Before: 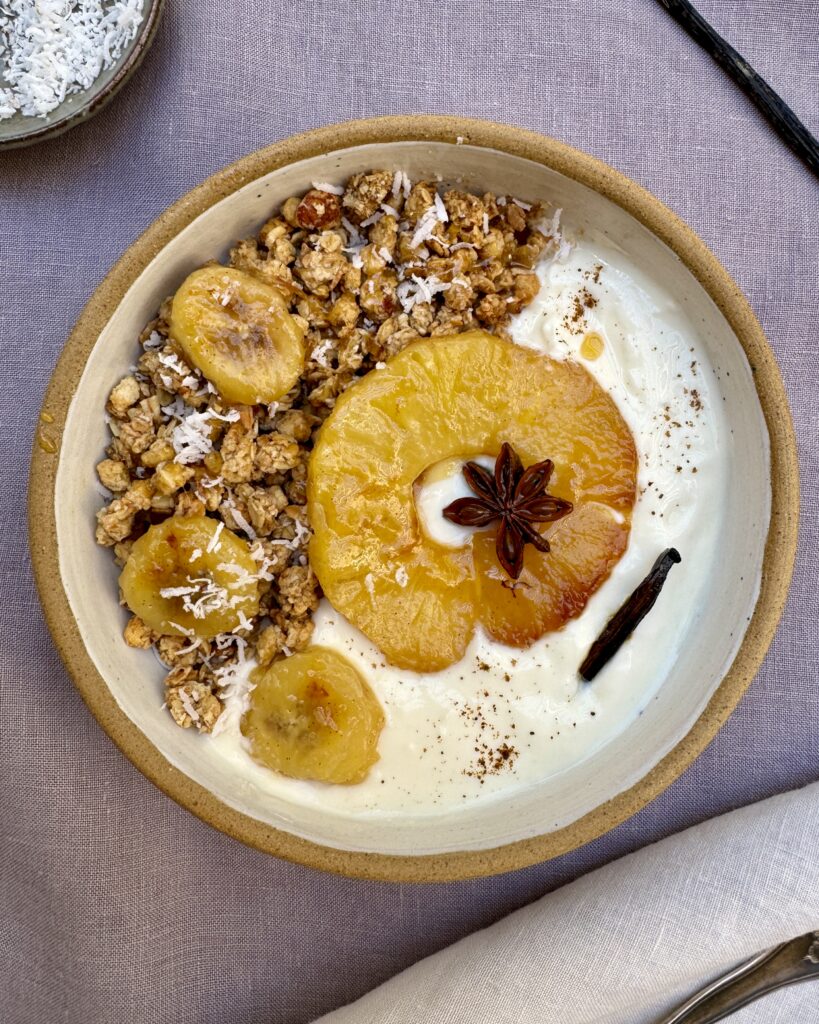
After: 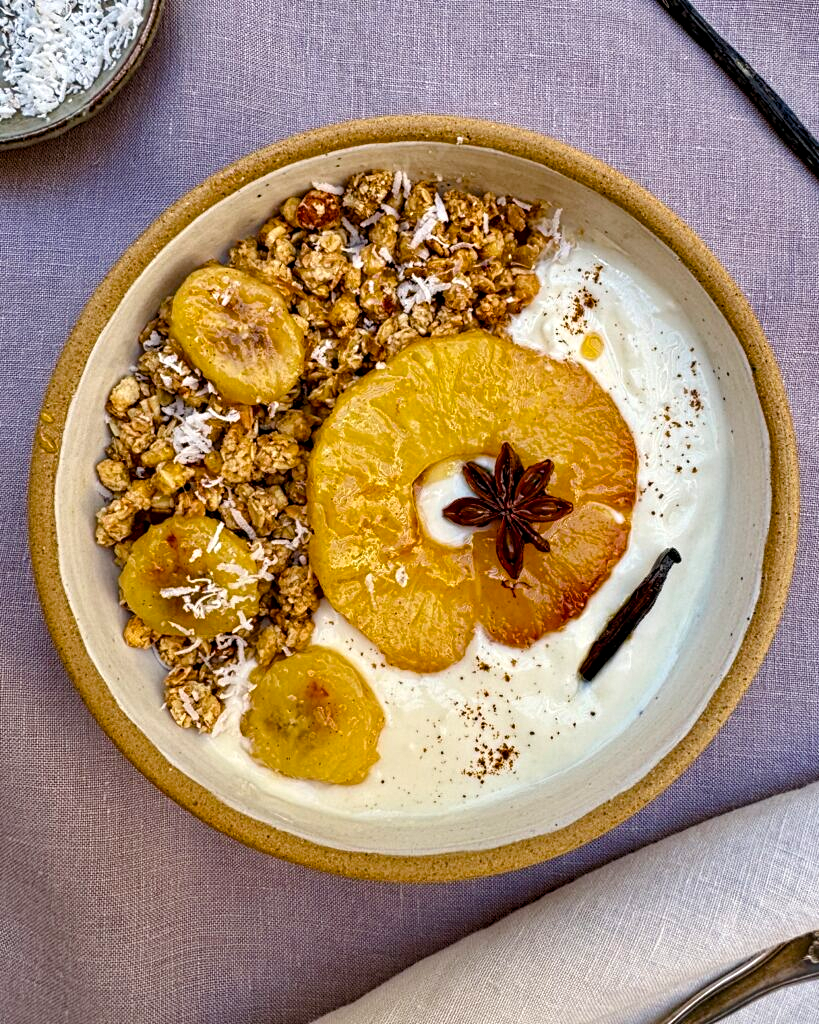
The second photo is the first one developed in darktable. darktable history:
exposure: compensate highlight preservation false
color balance rgb: perceptual saturation grading › global saturation 15.807%, perceptual saturation grading › highlights -19.246%, perceptual saturation grading › shadows 20.351%, global vibrance 20%
contrast equalizer: y [[0.5, 0.5, 0.5, 0.539, 0.64, 0.611], [0.5 ×6], [0.5 ×6], [0 ×6], [0 ×6]]
